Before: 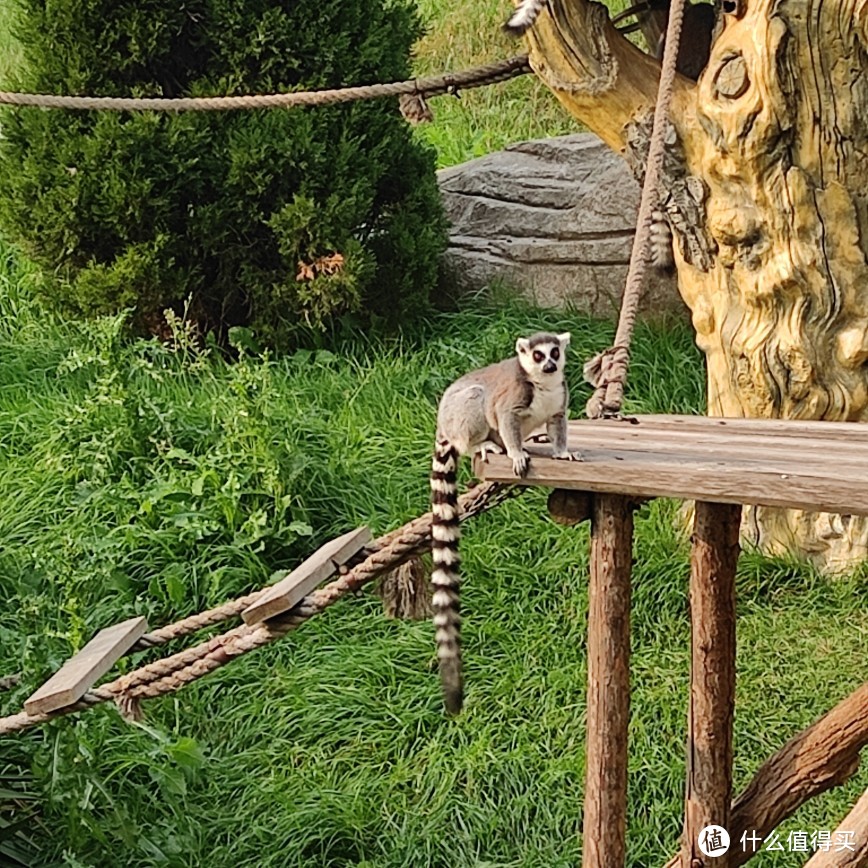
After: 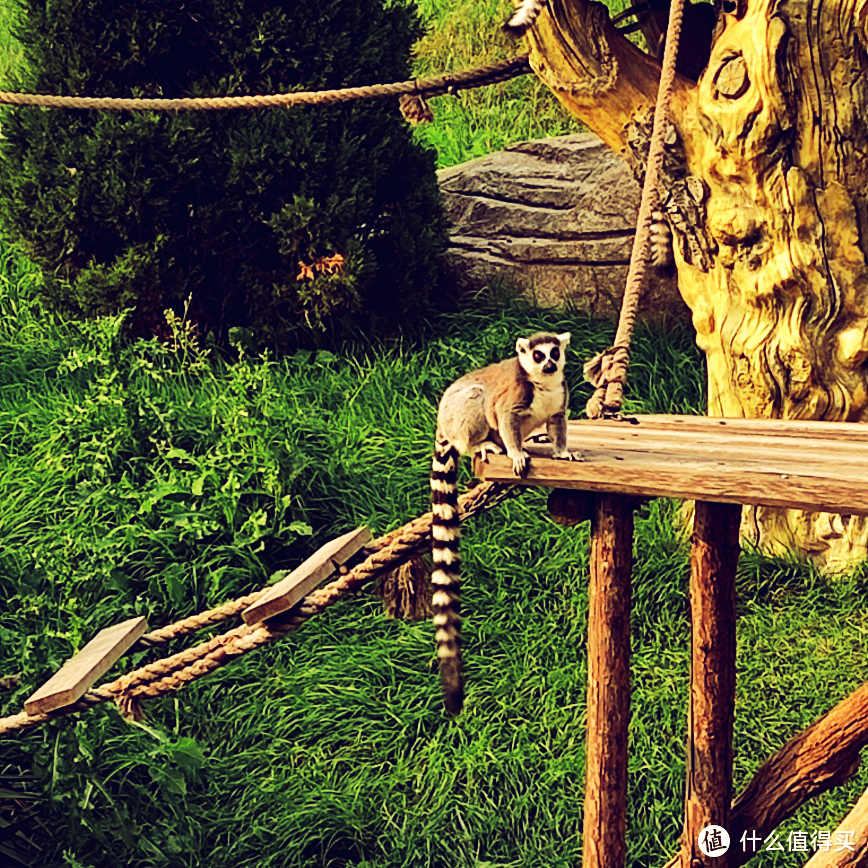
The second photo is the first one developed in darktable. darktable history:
tone curve: curves: ch0 [(0, 0) (0.003, 0.007) (0.011, 0.009) (0.025, 0.01) (0.044, 0.012) (0.069, 0.013) (0.1, 0.014) (0.136, 0.021) (0.177, 0.038) (0.224, 0.06) (0.277, 0.099) (0.335, 0.16) (0.399, 0.227) (0.468, 0.329) (0.543, 0.45) (0.623, 0.594) (0.709, 0.756) (0.801, 0.868) (0.898, 0.971) (1, 1)], preserve colors none
color look up table: target L [91.14, 92.51, 92.02, 82.62, 78.3, 75.02, 72.79, 69.32, 65.07, 63.45, 52.72, 41.82, 31.73, 200.07, 78.95, 75.11, 74.26, 66.49, 60.63, 58.27, 54.54, 43.95, 48.51, 43.63, 31.72, 11.42, 3.811, 84.63, 77.31, 64.67, 65.02, 62.6, 60.34, 49.75, 44.14, 39.83, 48.09, 46.87, 31.33, 10.25, 90.54, 83.3, 78.26, 77.42, 60.12, 49.13, 42.91, 26.72, 14.71], target a [-19.72, -15.05, -16.56, -47.33, -50.34, -40.26, -24.62, -36.73, -26.57, -6.873, -25.57, -2.981, -6.741, 0, 12.89, 16.22, 15.76, 32.18, 43, 50.89, 45.6, 24.9, 39.47, 39.65, 16.99, 37.32, 33.15, 9.341, 28.04, 45.21, 6.027, 60.48, 32.16, 30.11, 36.25, 22.14, 41.92, 47.29, 39.31, 37.28, -9.753, -38.82, -21.95, -28.13, -20.73, -1.546, 5.008, -5.99, 16.63], target b [59.36, 39.75, 45.43, 28.71, 46.04, 19.12, 40.45, 30.5, 17.86, 28.75, 24.39, 2.927, -0.44, 0, 18.52, 32.69, 44.67, 22.48, 34.45, 12.59, 32.7, 20.2, 13.51, 19.24, -3.109, -29.39, -41.49, 2.993, -22.37, -12.36, -39.05, -42.46, 7.41, -63.66, -26.19, -25.06, -3.529, -68.34, -38.99, -43.13, -10.27, -18.22, -21.38, 3.954, -2.264, -3.61, -30.05, -14.92, -35.03], num patches 49
